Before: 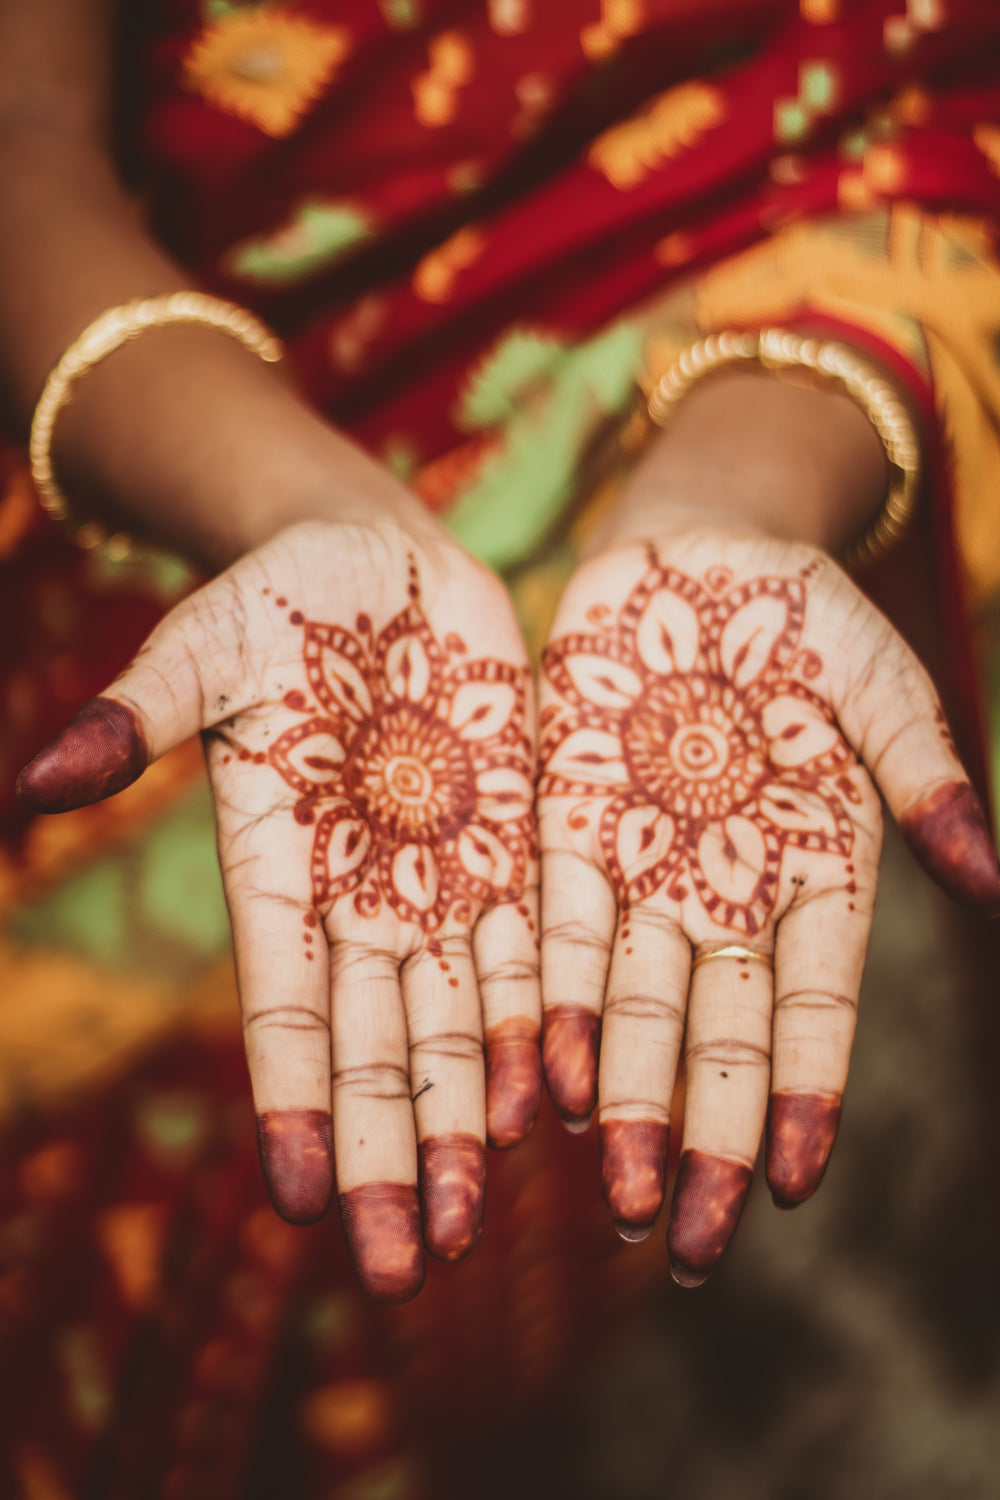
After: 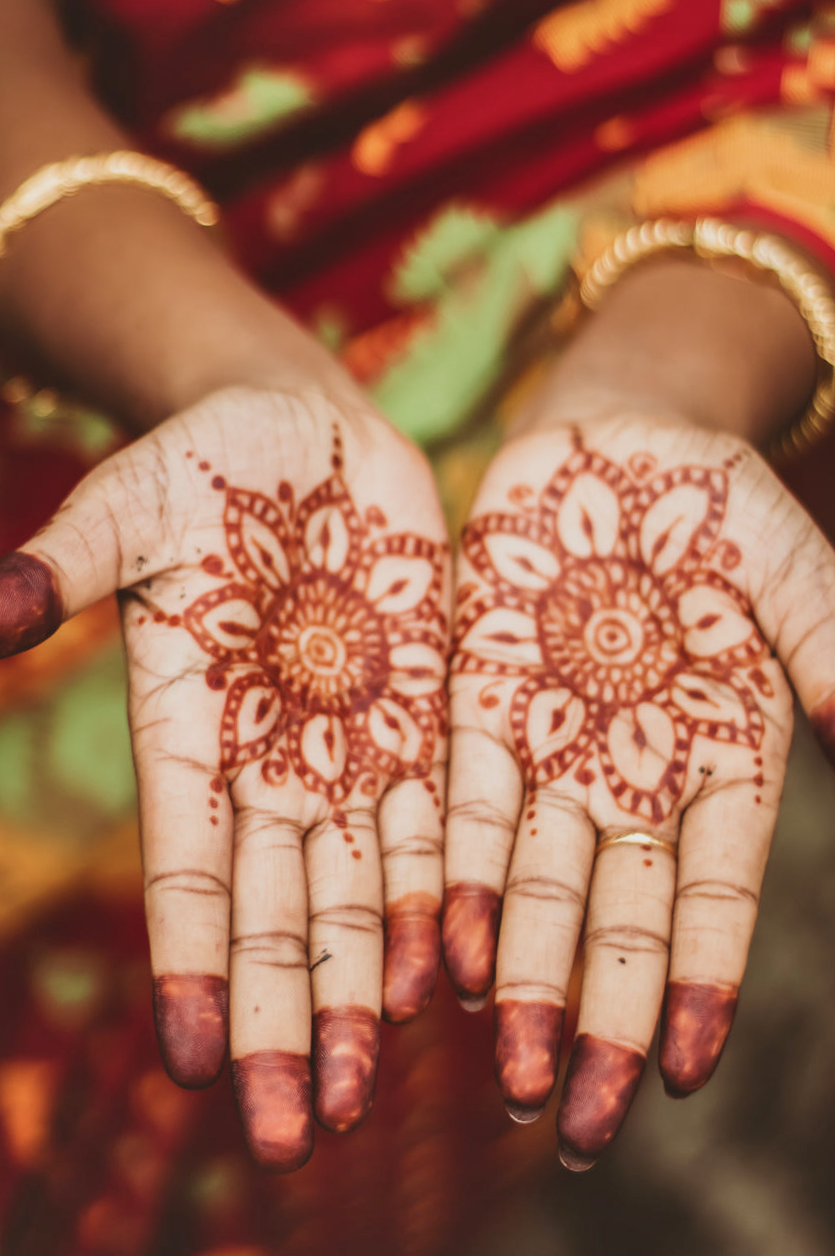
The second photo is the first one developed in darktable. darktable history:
shadows and highlights: radius 134.49, soften with gaussian
crop and rotate: angle -2.93°, left 5.402%, top 5.213%, right 4.725%, bottom 4.712%
